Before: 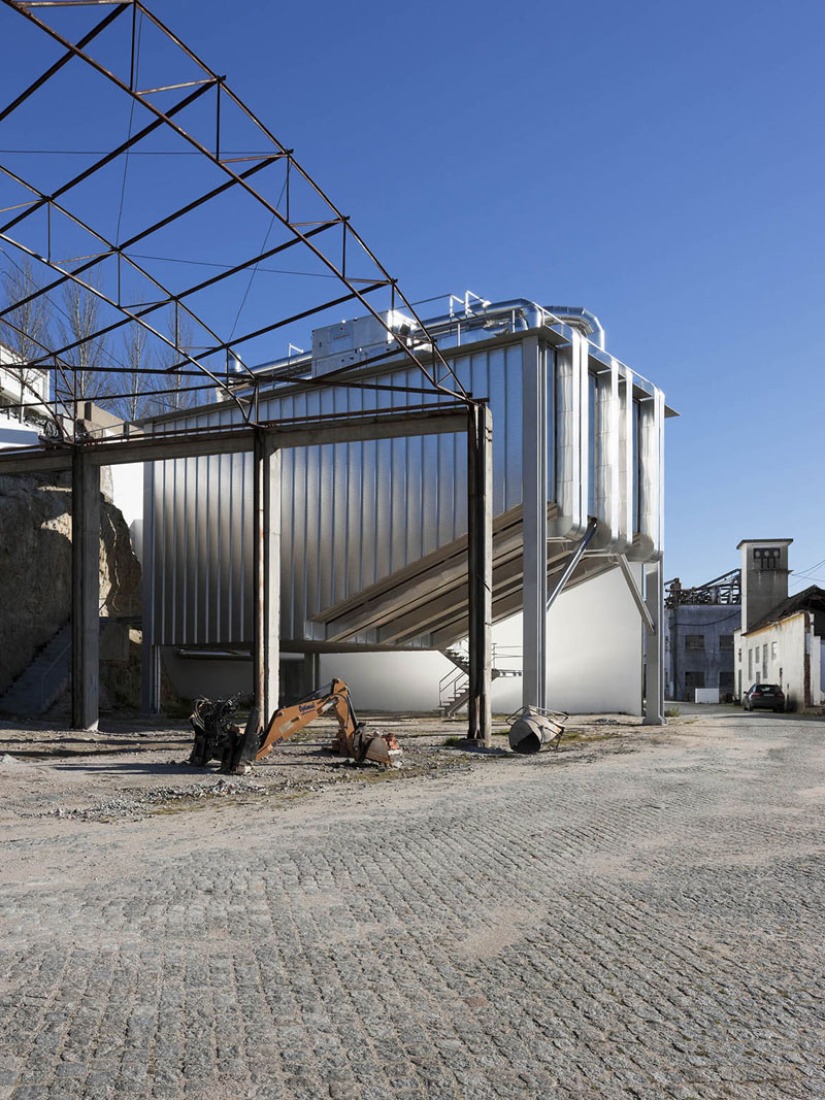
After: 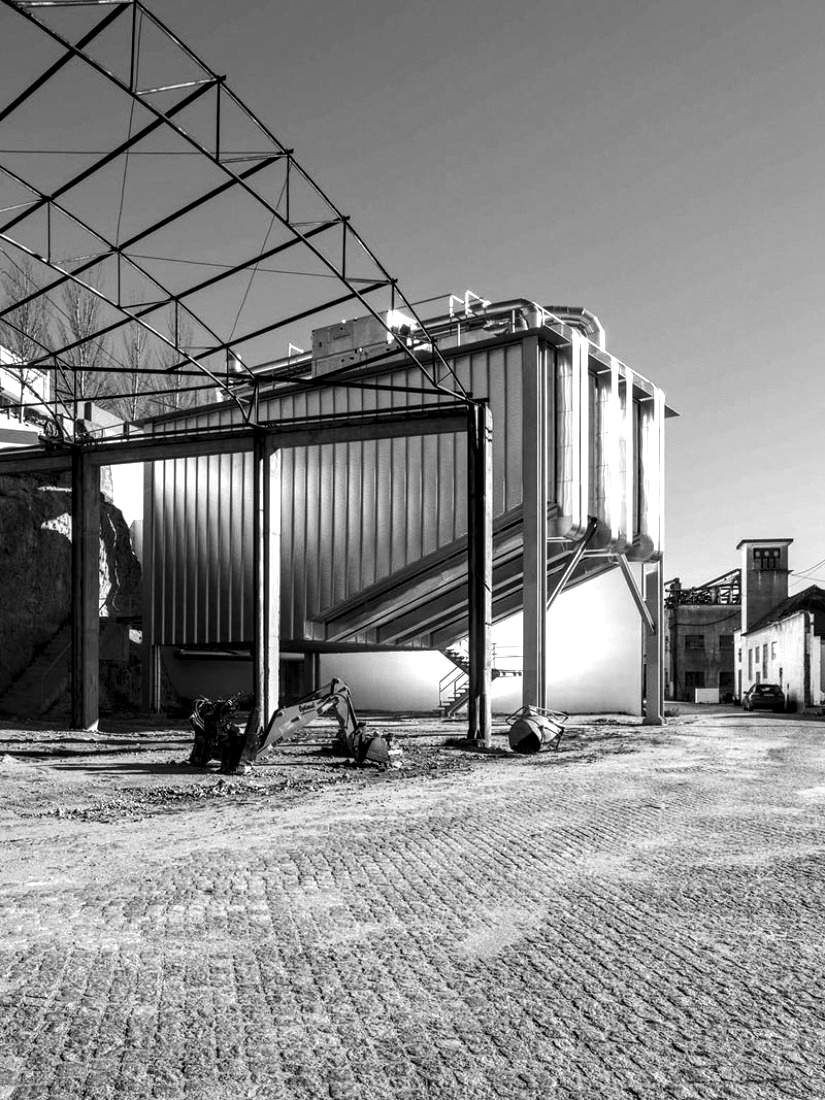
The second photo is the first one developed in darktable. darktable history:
monochrome: size 1
local contrast: highlights 20%, detail 150%
tone equalizer: -8 EV -0.75 EV, -7 EV -0.7 EV, -6 EV -0.6 EV, -5 EV -0.4 EV, -3 EV 0.4 EV, -2 EV 0.6 EV, -1 EV 0.7 EV, +0 EV 0.75 EV, edges refinement/feathering 500, mask exposure compensation -1.57 EV, preserve details no
